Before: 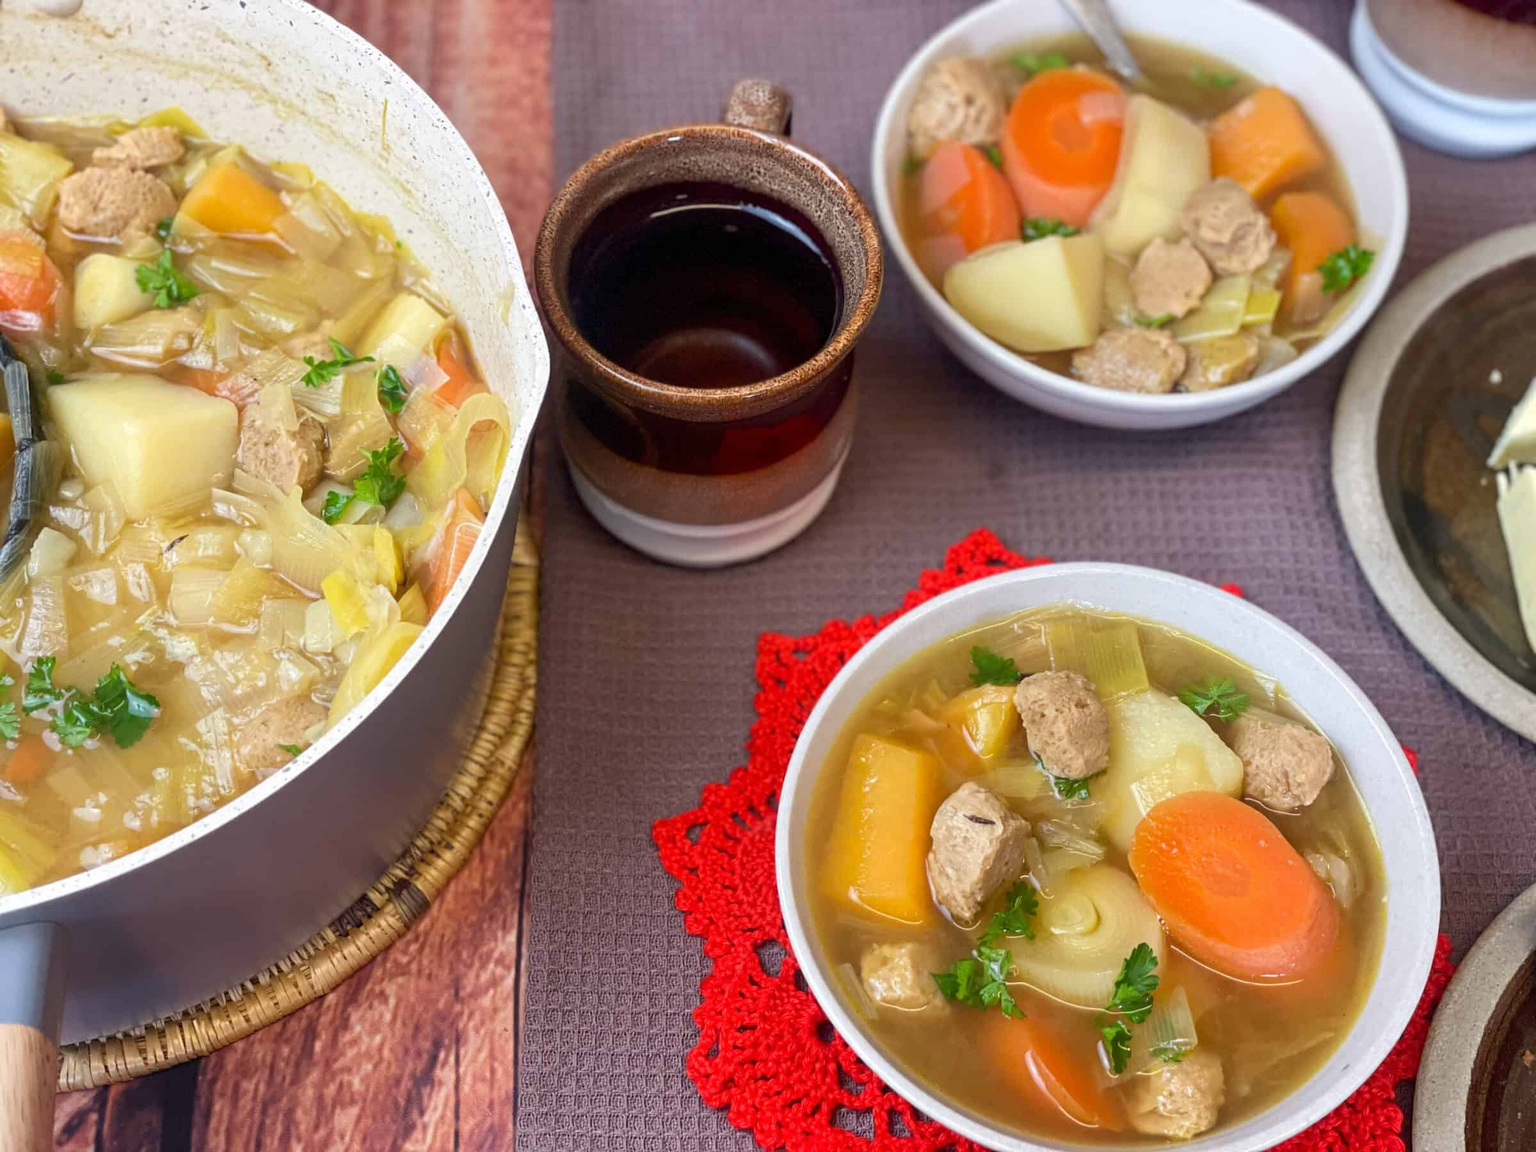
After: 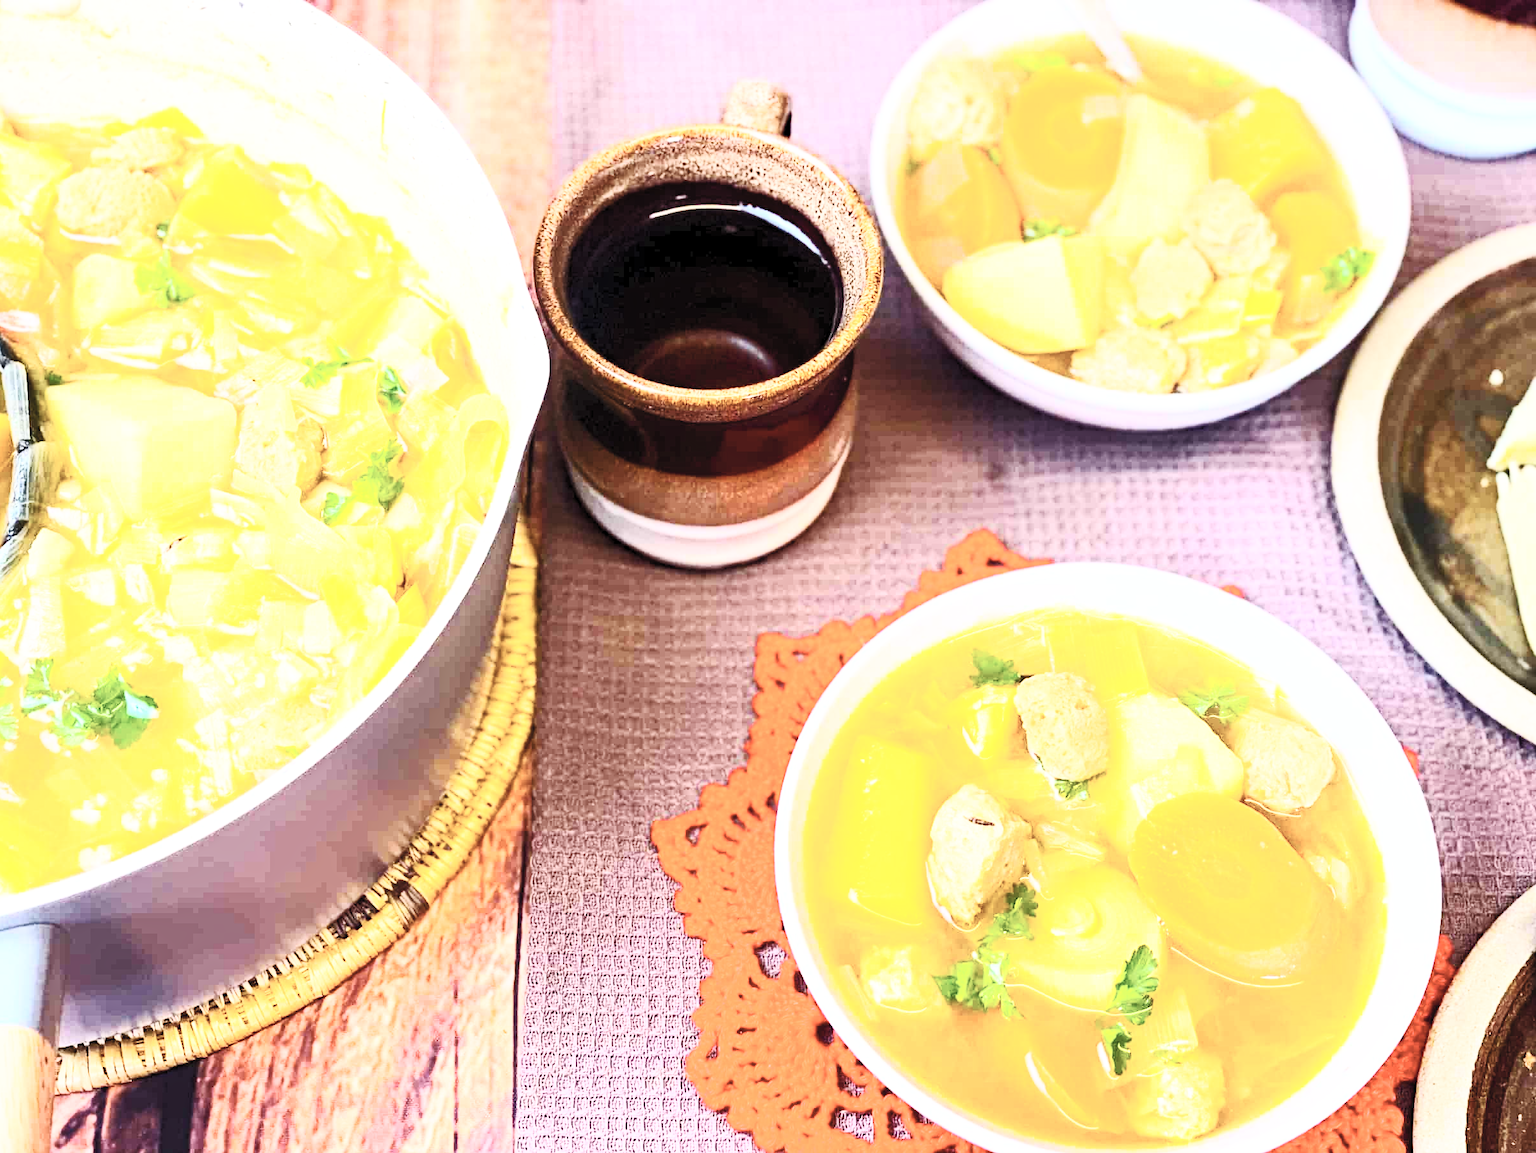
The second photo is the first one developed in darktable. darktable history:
crop and rotate: left 0.126%
haze removal: strength 0.29, distance 0.25, compatibility mode true, adaptive false
contrast brightness saturation: contrast 0.57, brightness 0.57, saturation -0.34
color balance rgb: perceptual saturation grading › global saturation 25%, global vibrance 20%
base curve: curves: ch0 [(0, 0) (0.028, 0.03) (0.121, 0.232) (0.46, 0.748) (0.859, 0.968) (1, 1)], preserve colors none
exposure: black level correction 0.001, exposure 0.5 EV, compensate exposure bias true, compensate highlight preservation false
